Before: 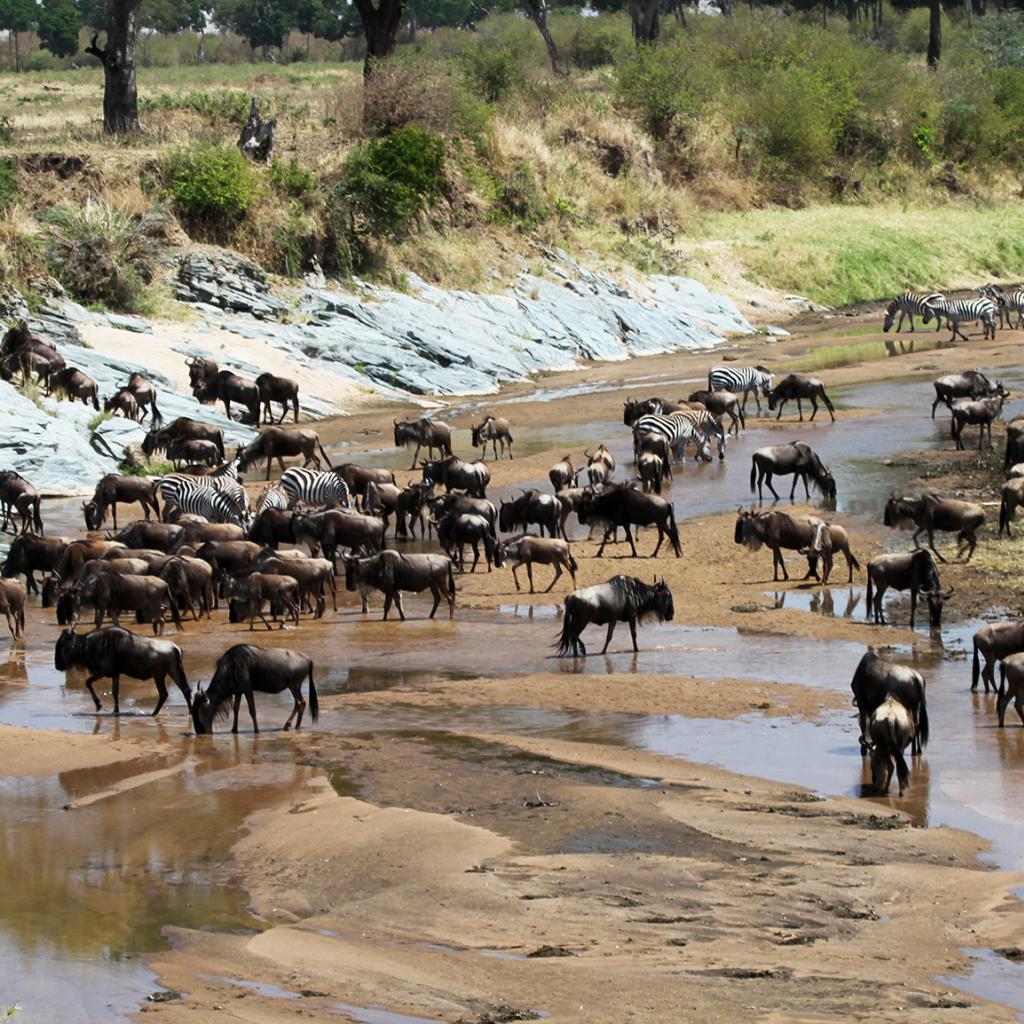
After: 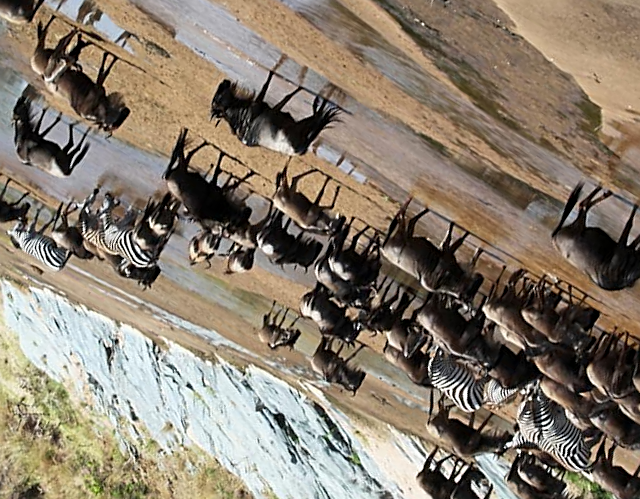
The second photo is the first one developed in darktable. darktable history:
crop and rotate: angle 147.77°, left 9.217%, top 15.64%, right 4.496%, bottom 17.137%
exposure: compensate highlight preservation false
sharpen: on, module defaults
